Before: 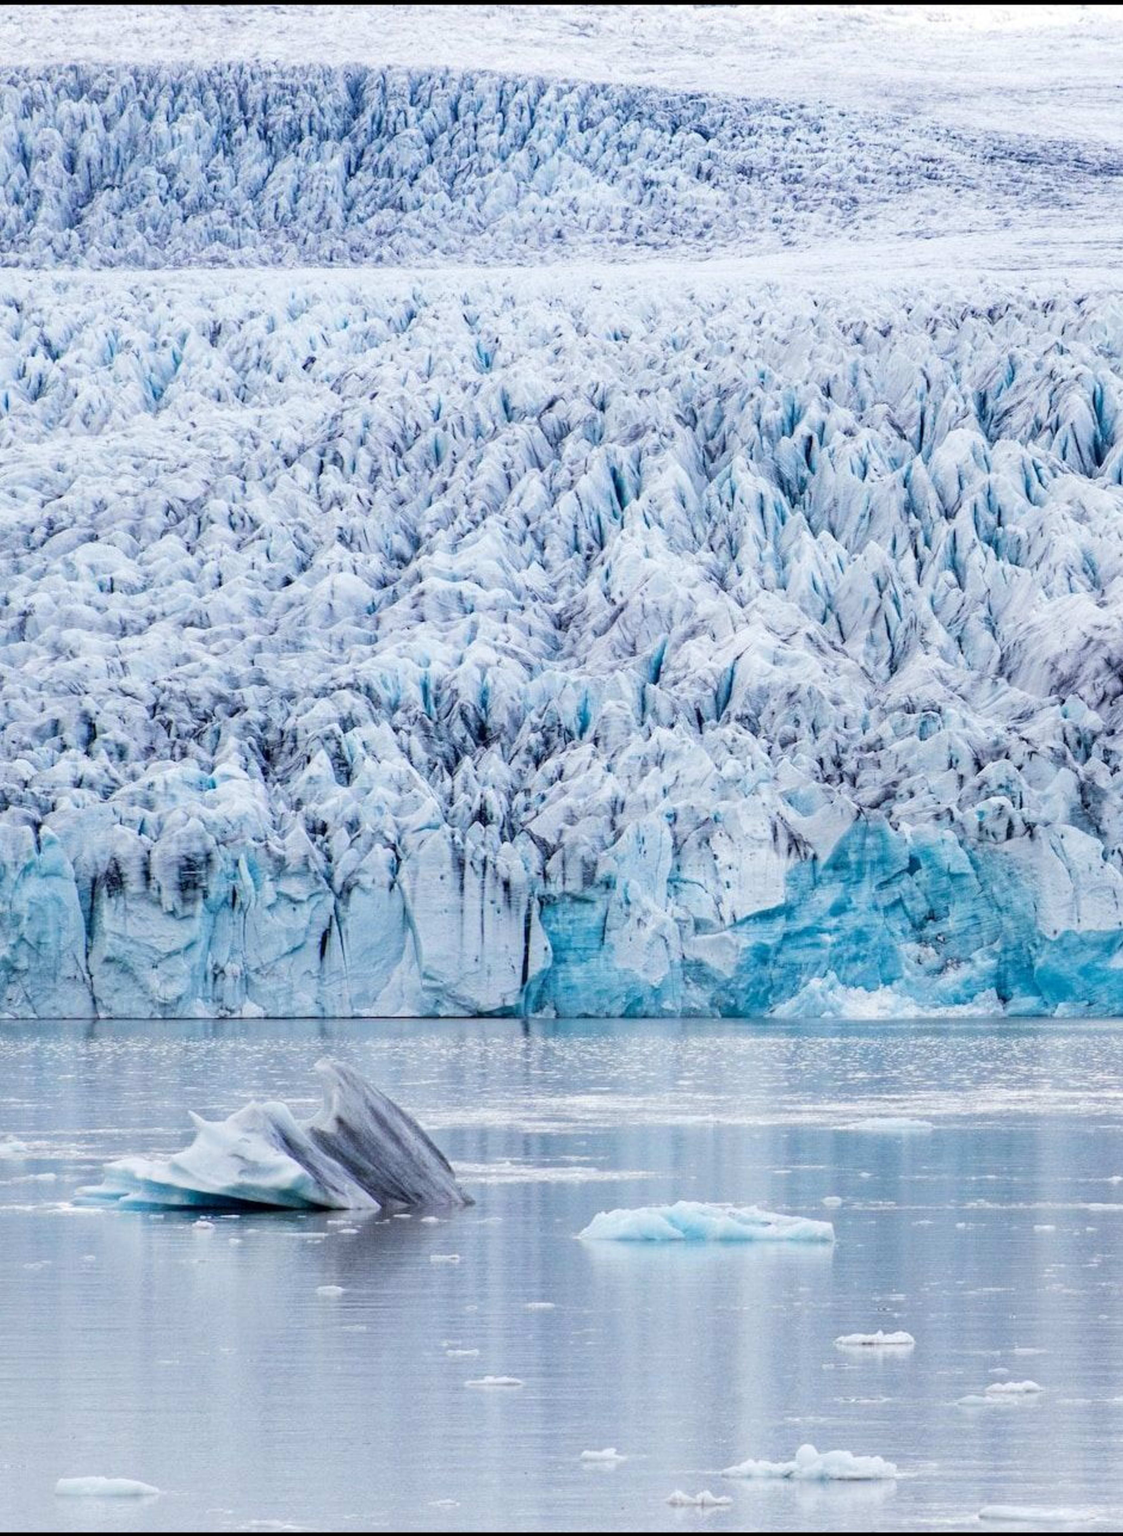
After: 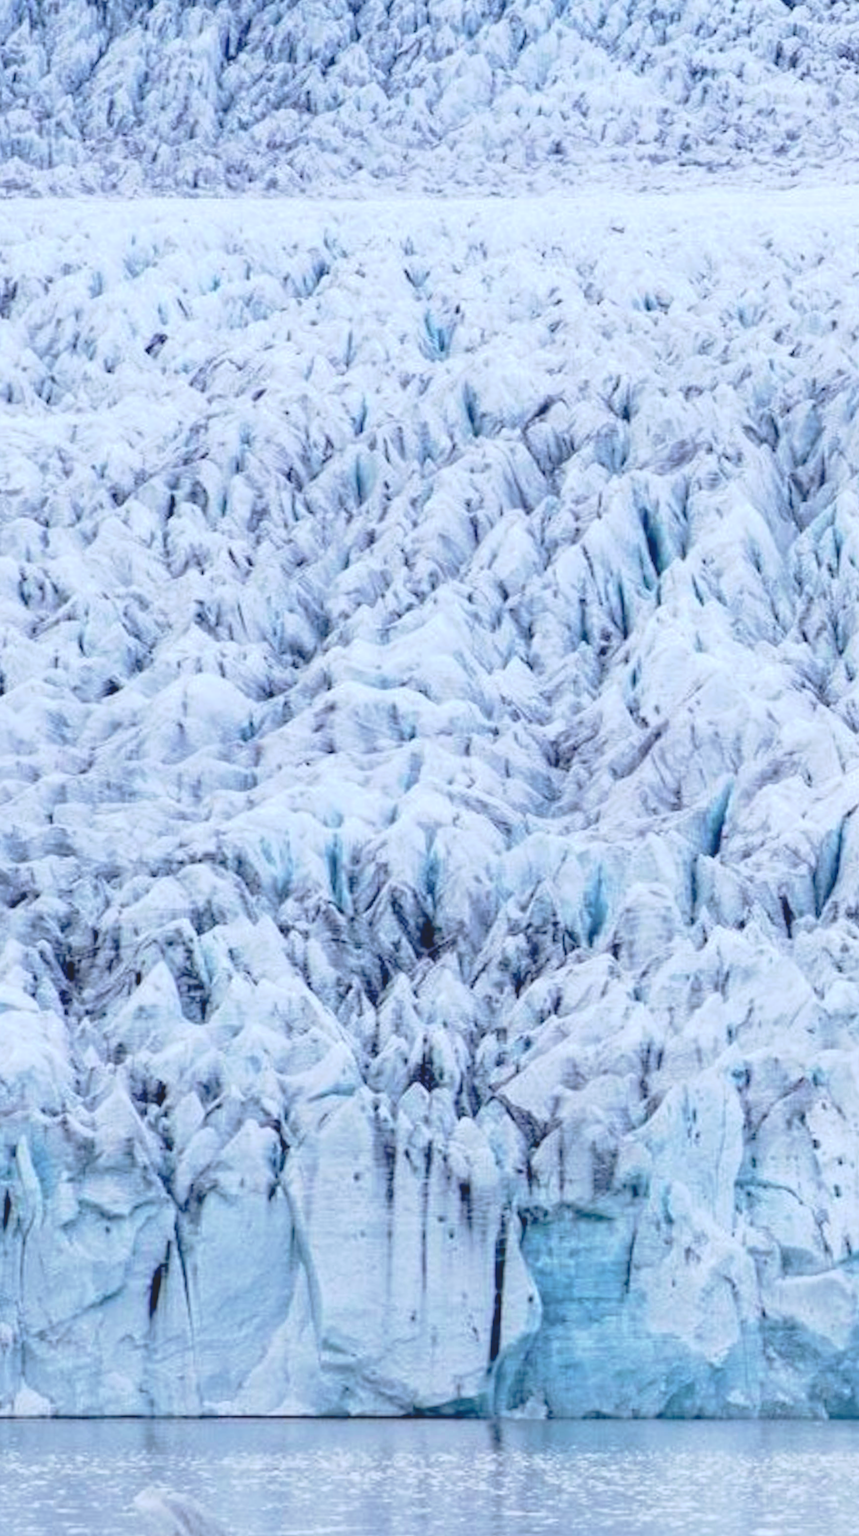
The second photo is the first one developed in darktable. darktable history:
crop: left 17.835%, top 7.675%, right 32.881%, bottom 32.213%
rotate and perspective: rotation 0.215°, lens shift (vertical) -0.139, crop left 0.069, crop right 0.939, crop top 0.002, crop bottom 0.996
color calibration: illuminant as shot in camera, x 0.369, y 0.376, temperature 4328.46 K, gamut compression 3
tone curve: curves: ch0 [(0, 0) (0.003, 0.128) (0.011, 0.133) (0.025, 0.133) (0.044, 0.141) (0.069, 0.152) (0.1, 0.169) (0.136, 0.201) (0.177, 0.239) (0.224, 0.294) (0.277, 0.358) (0.335, 0.428) (0.399, 0.488) (0.468, 0.55) (0.543, 0.611) (0.623, 0.678) (0.709, 0.755) (0.801, 0.843) (0.898, 0.91) (1, 1)], preserve colors none
